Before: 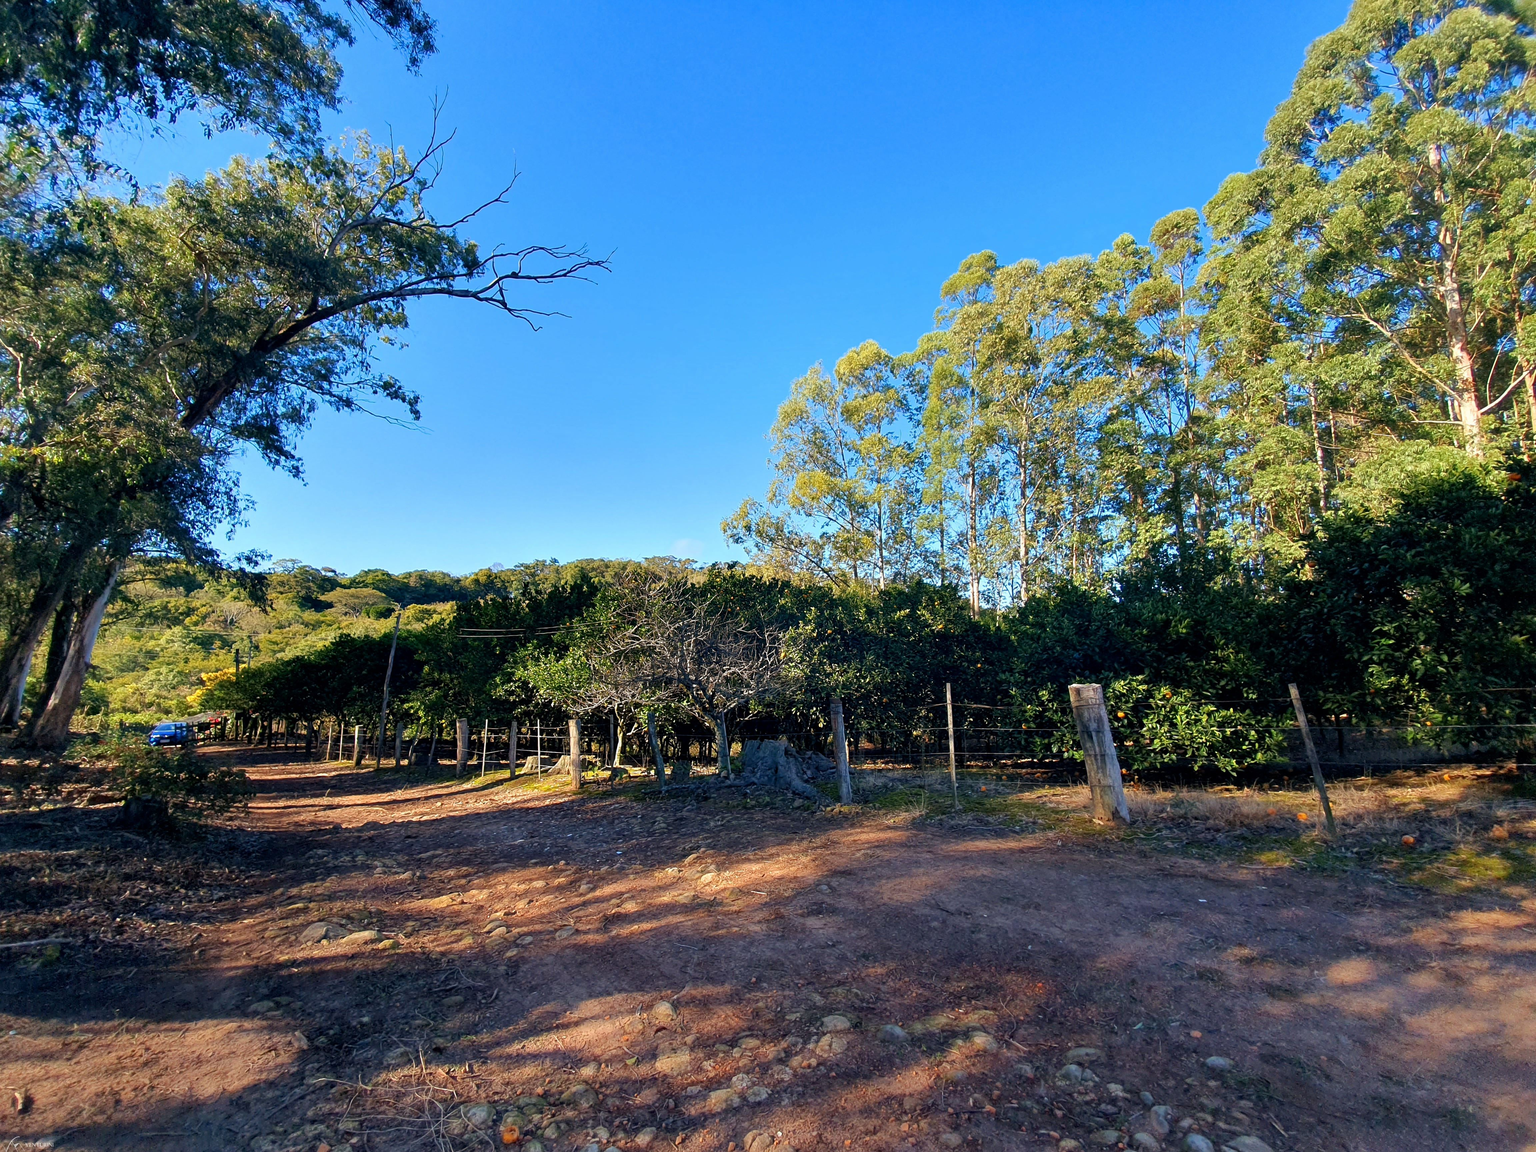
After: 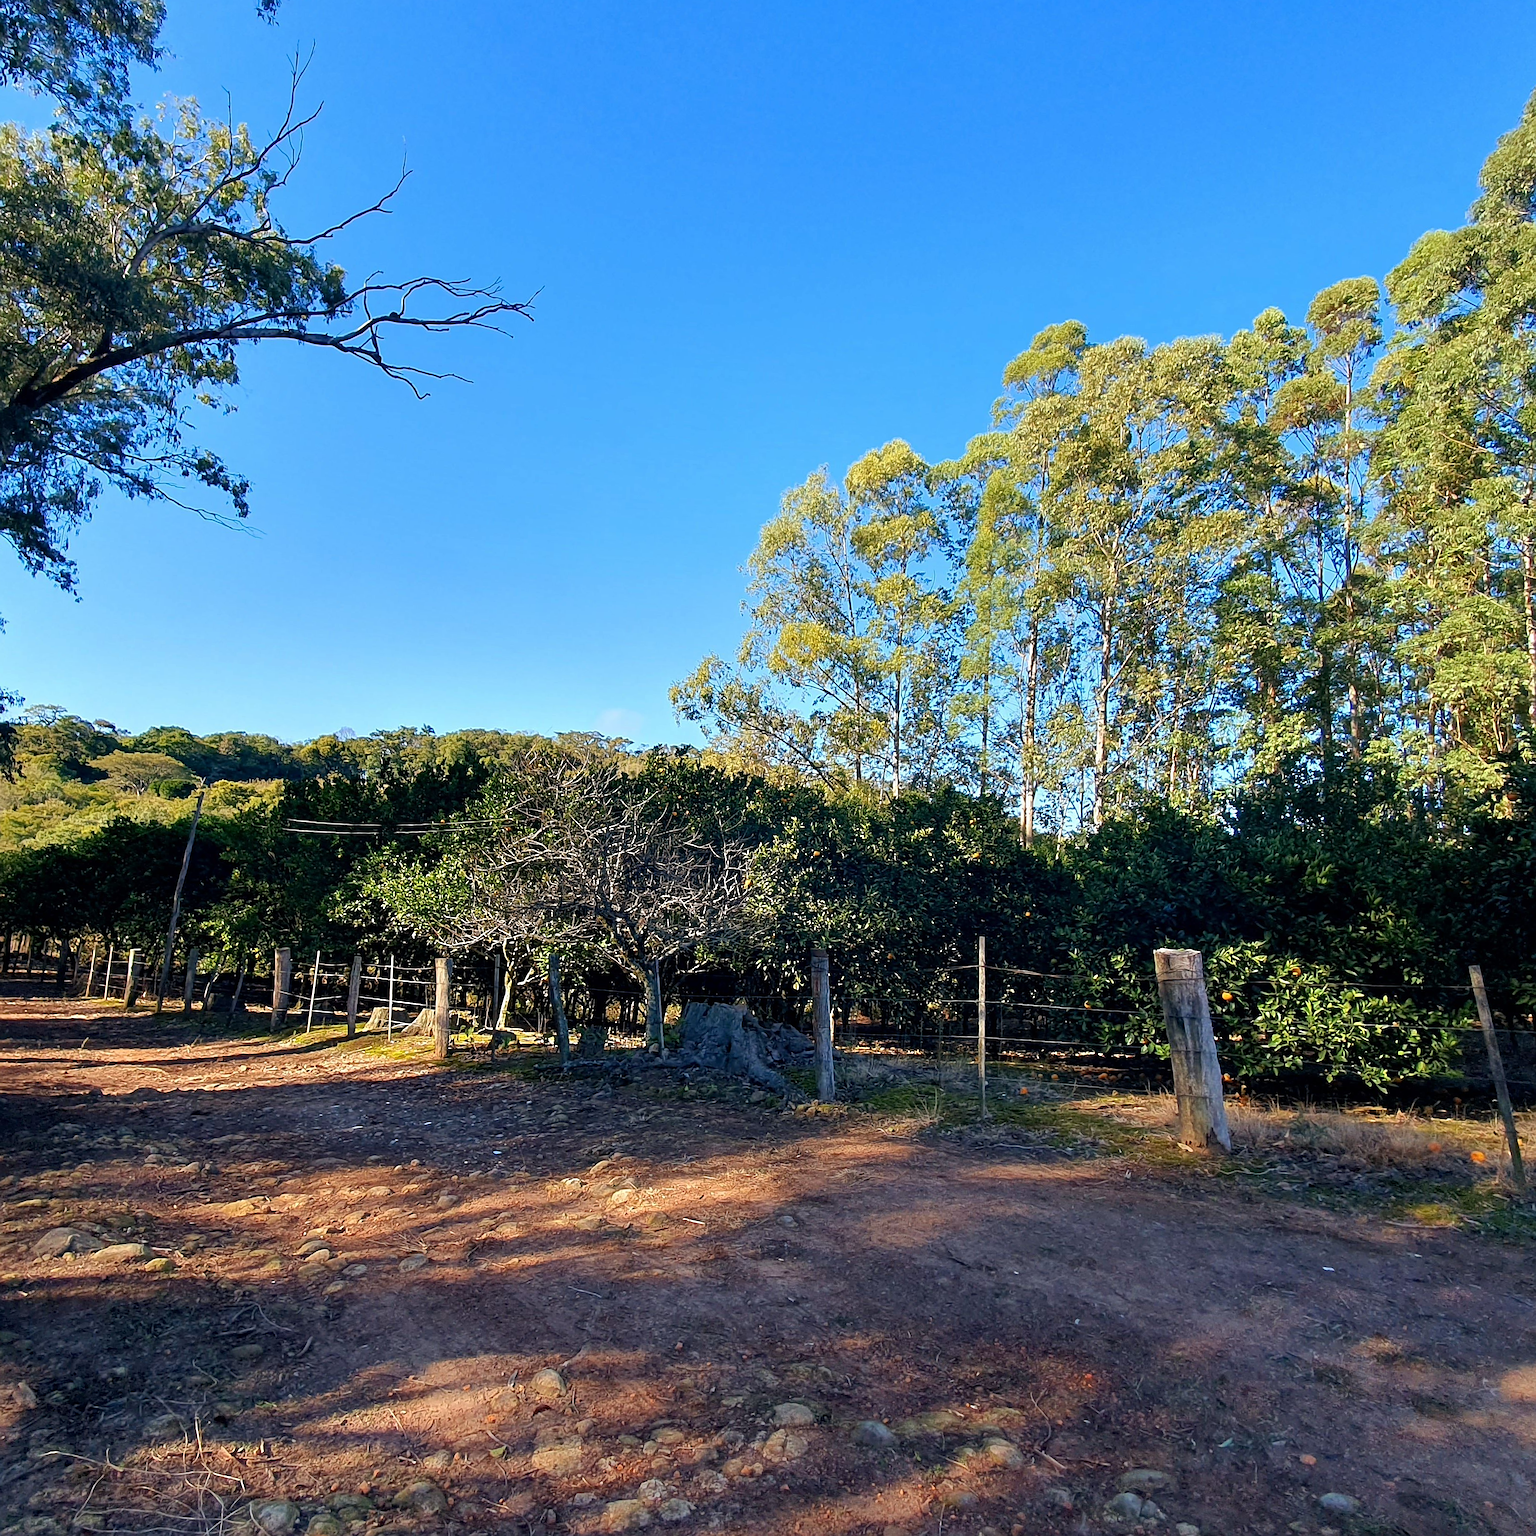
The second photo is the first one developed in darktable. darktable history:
sharpen: on, module defaults
crop and rotate: angle -3.27°, left 14.277%, top 0.028%, right 10.766%, bottom 0.028%
white balance: emerald 1
